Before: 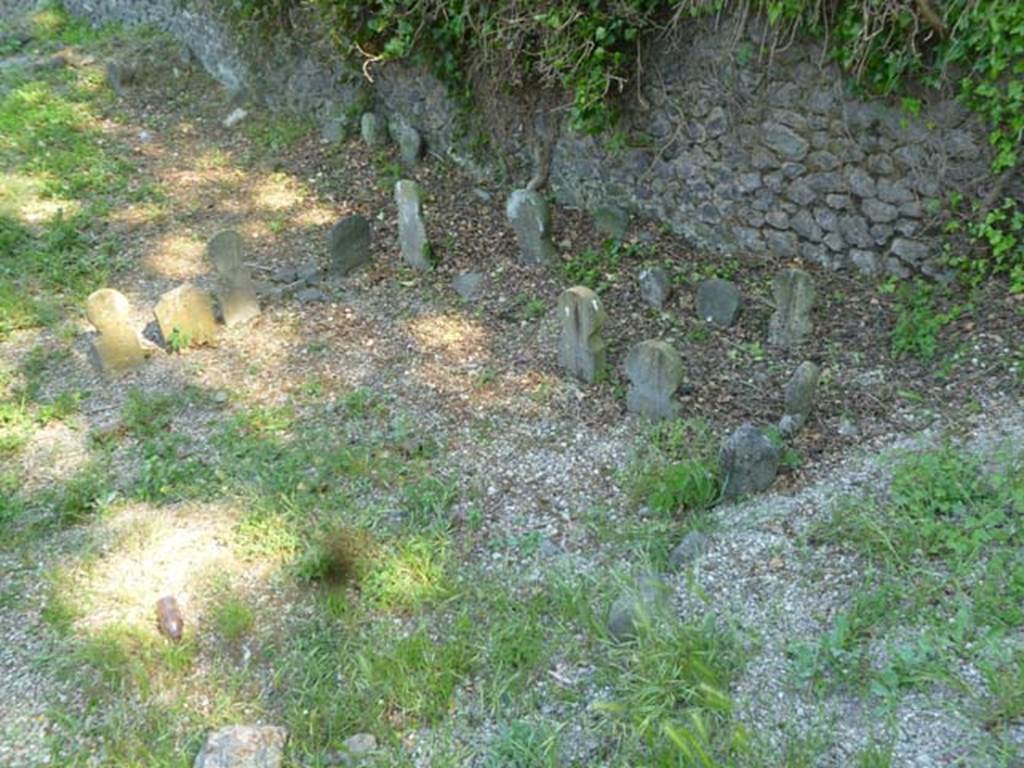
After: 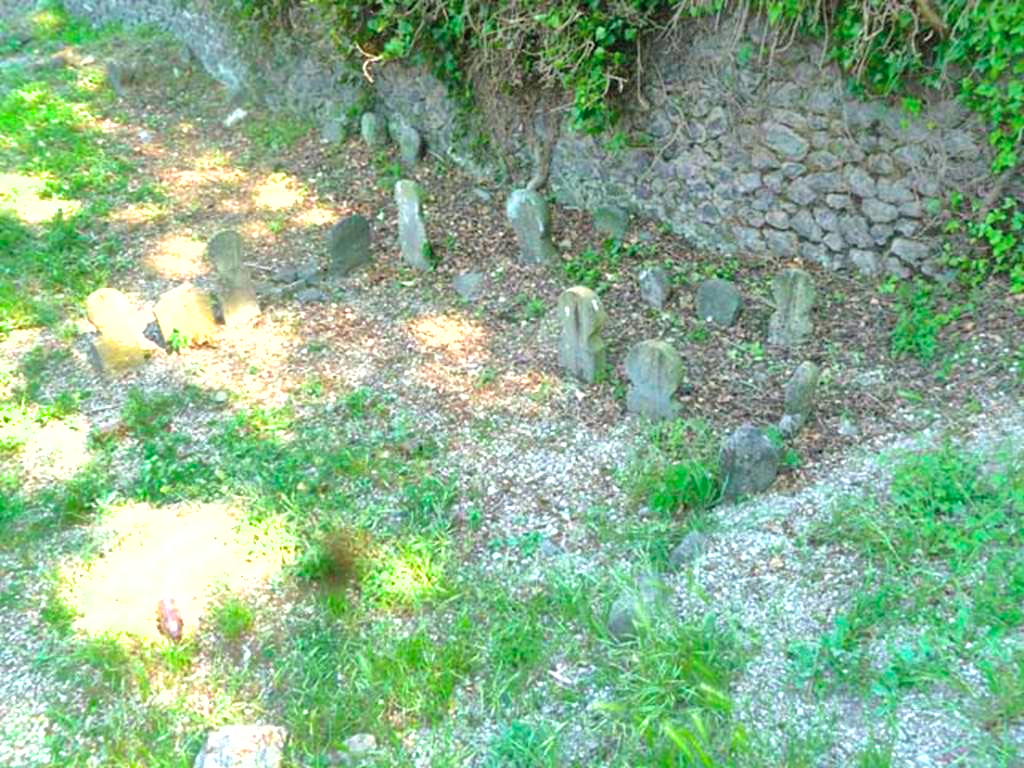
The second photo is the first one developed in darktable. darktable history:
filmic rgb: middle gray luminance 18.42%, black relative exposure -10.5 EV, white relative exposure 3.4 EV, threshold 6 EV, target black luminance 0%, hardness 6.03, latitude 99%, contrast 0.847, shadows ↔ highlights balance 0.505%, add noise in highlights 0, preserve chrominance max RGB, color science v3 (2019), use custom middle-gray values true, iterations of high-quality reconstruction 0, contrast in highlights soft, enable highlight reconstruction true
color contrast: blue-yellow contrast 0.7
color balance rgb: linear chroma grading › global chroma 33.4%
shadows and highlights: on, module defaults
levels: levels [0, 0.352, 0.703]
